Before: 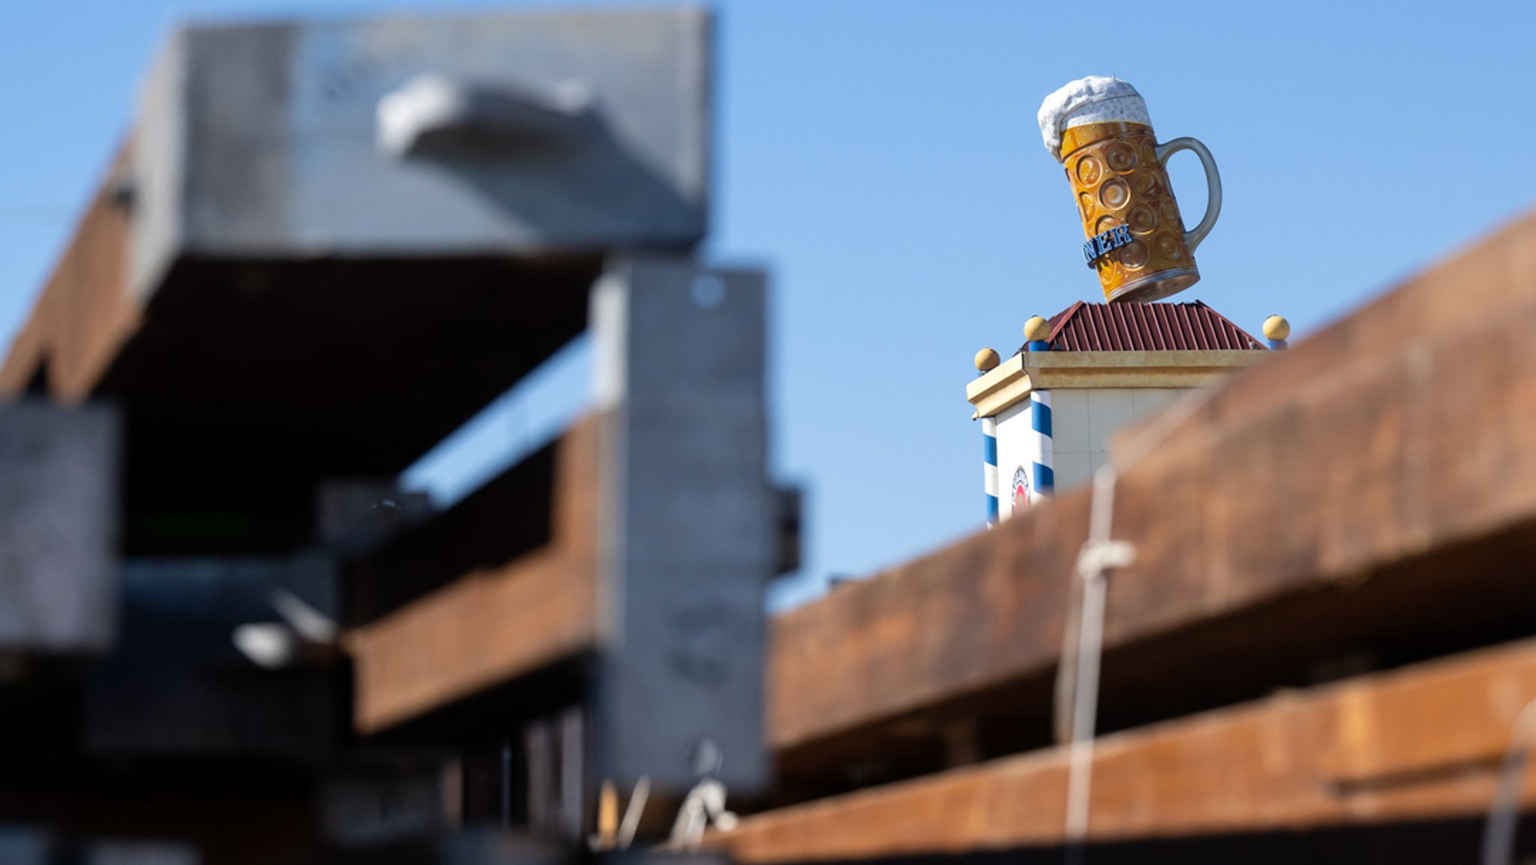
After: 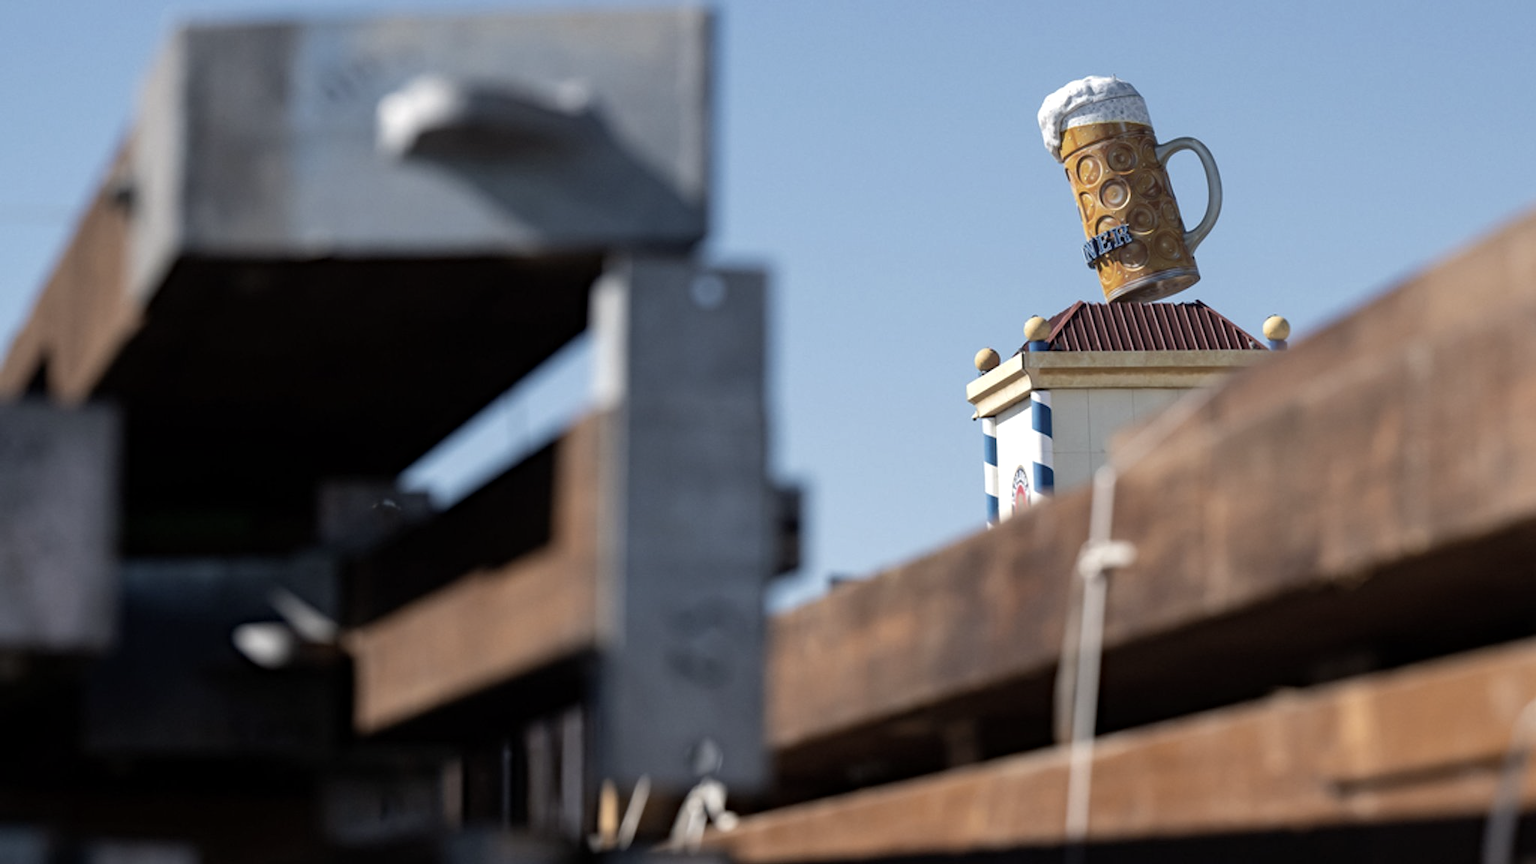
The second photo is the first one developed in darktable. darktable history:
color correction: highlights b* 0.007, saturation 0.608
haze removal: compatibility mode true, adaptive false
